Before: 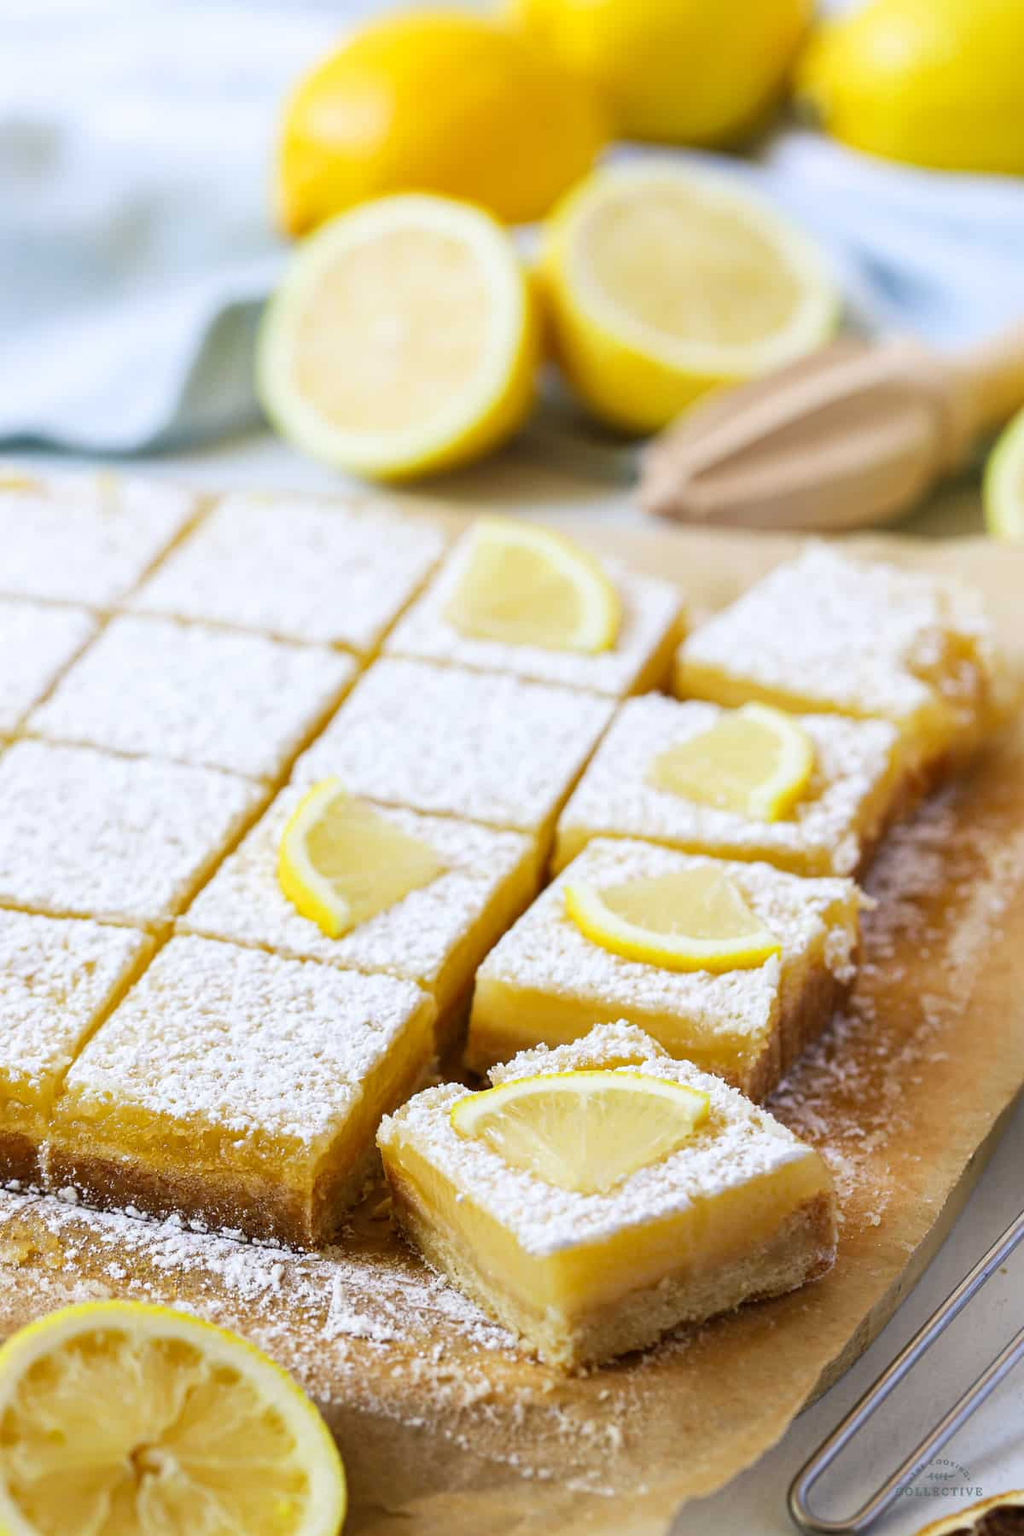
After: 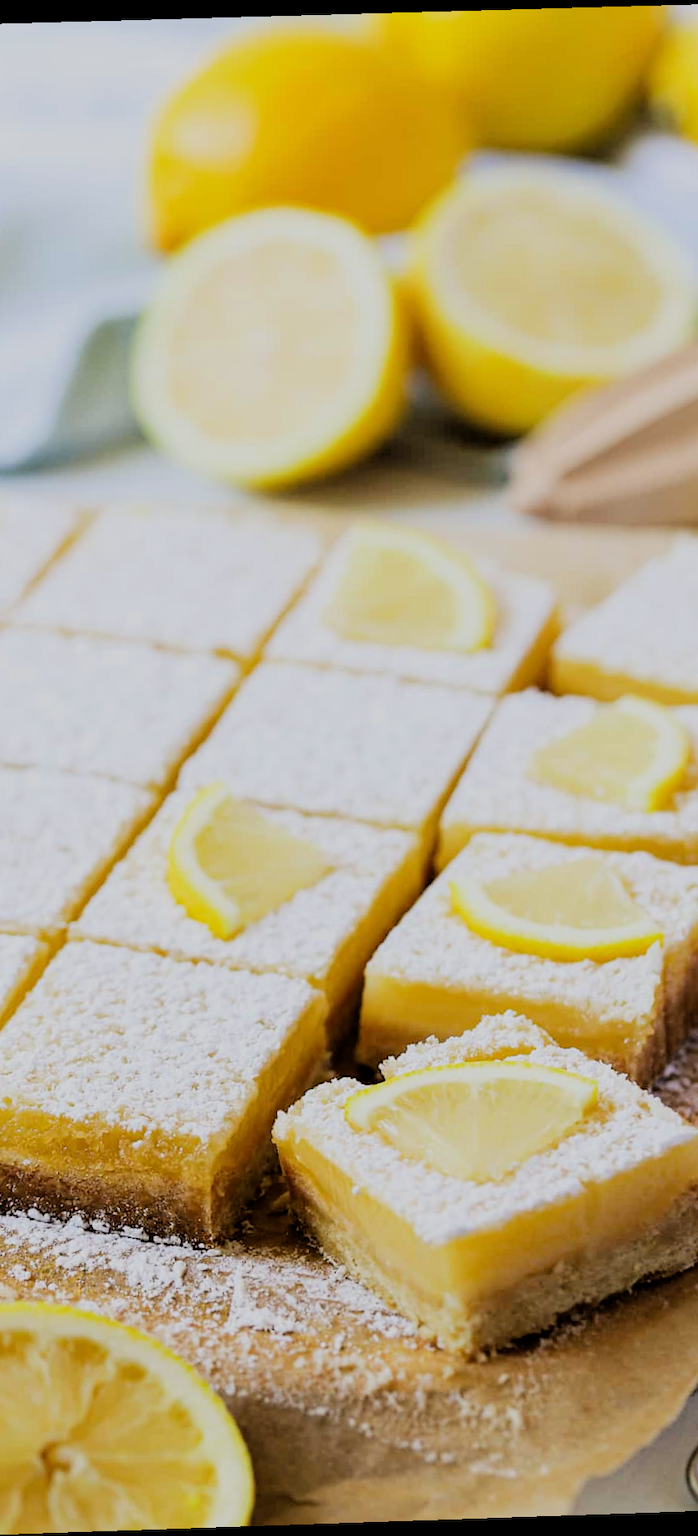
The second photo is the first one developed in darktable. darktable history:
crop and rotate: left 12.648%, right 20.685%
tone equalizer: on, module defaults
rotate and perspective: rotation -1.77°, lens shift (horizontal) 0.004, automatic cropping off
filmic rgb: black relative exposure -4.14 EV, white relative exposure 5.1 EV, hardness 2.11, contrast 1.165
